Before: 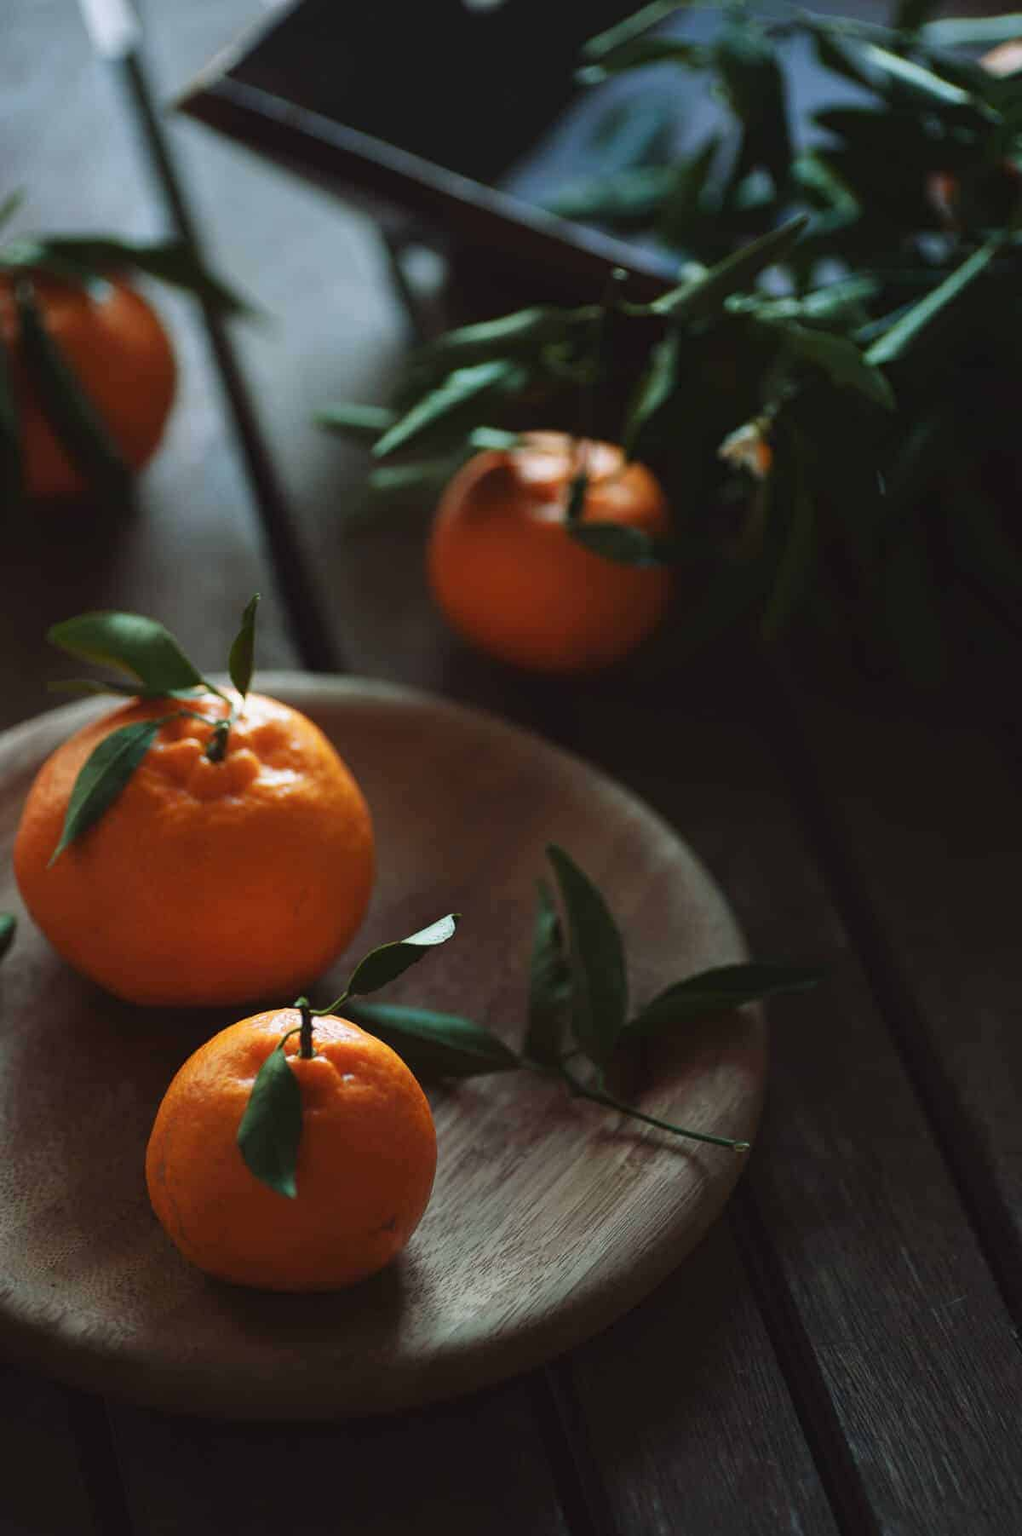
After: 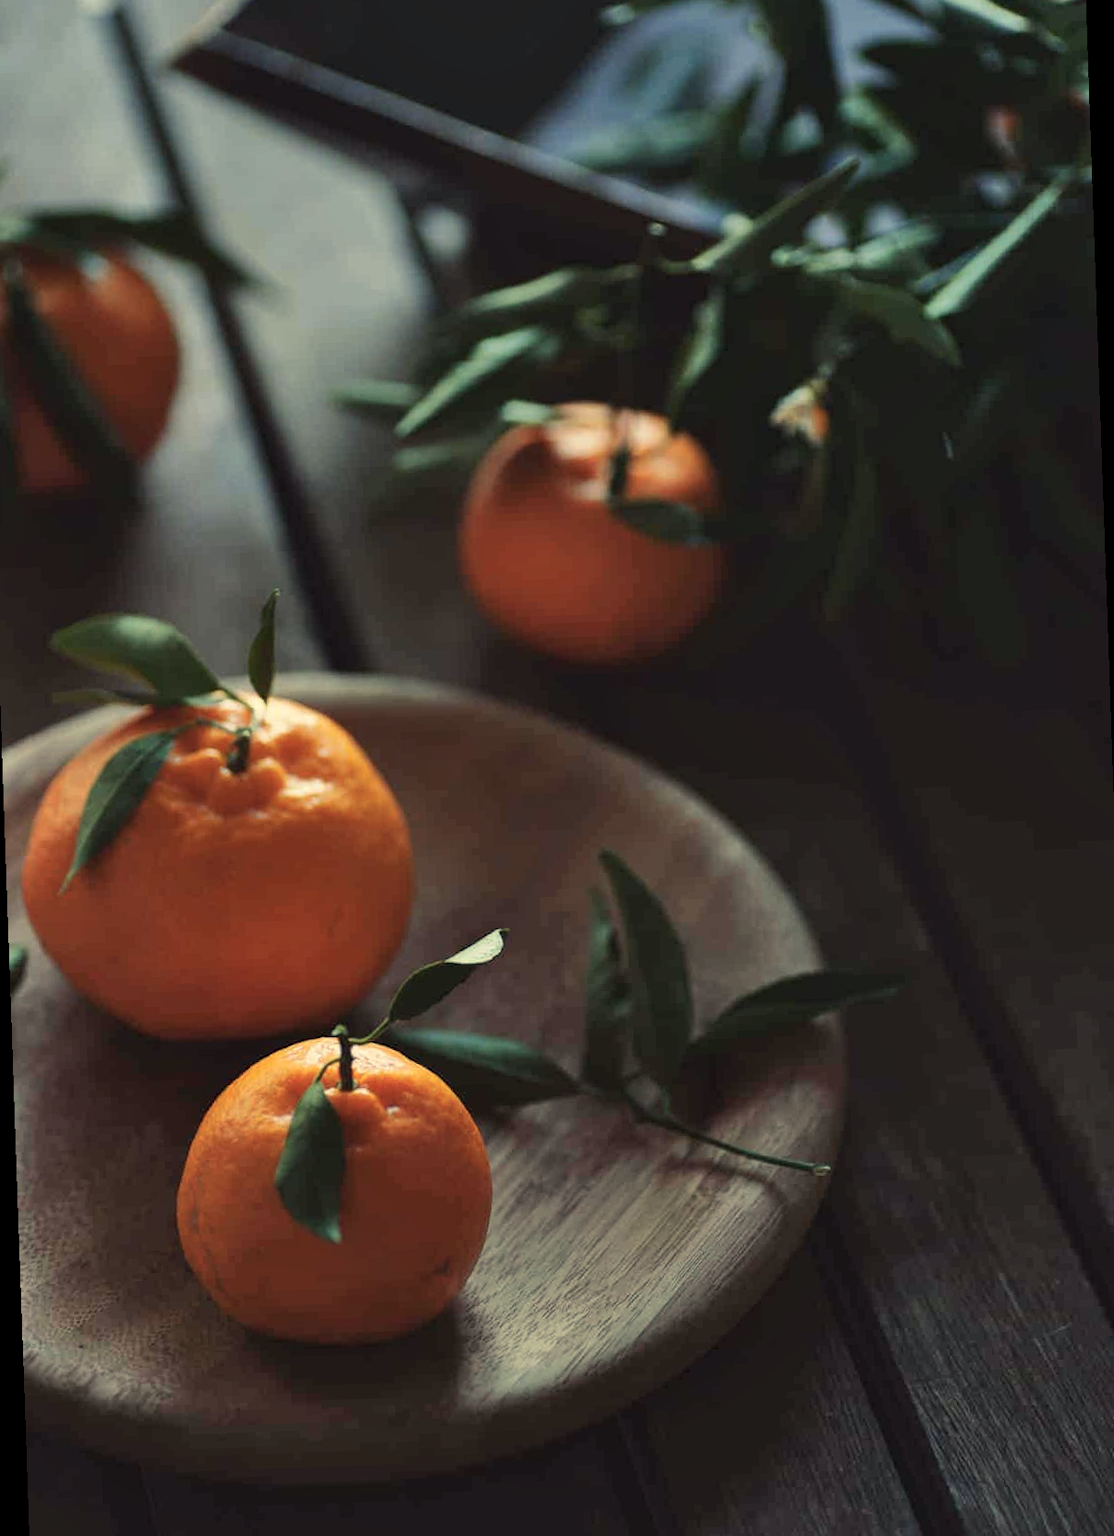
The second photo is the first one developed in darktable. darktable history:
rotate and perspective: rotation -2°, crop left 0.022, crop right 0.978, crop top 0.049, crop bottom 0.951
color balance rgb: shadows lift › chroma 2%, shadows lift › hue 263°, highlights gain › chroma 8%, highlights gain › hue 84°, linear chroma grading › global chroma -15%, saturation formula JzAzBz (2021)
shadows and highlights: shadows 37.27, highlights -28.18, soften with gaussian
